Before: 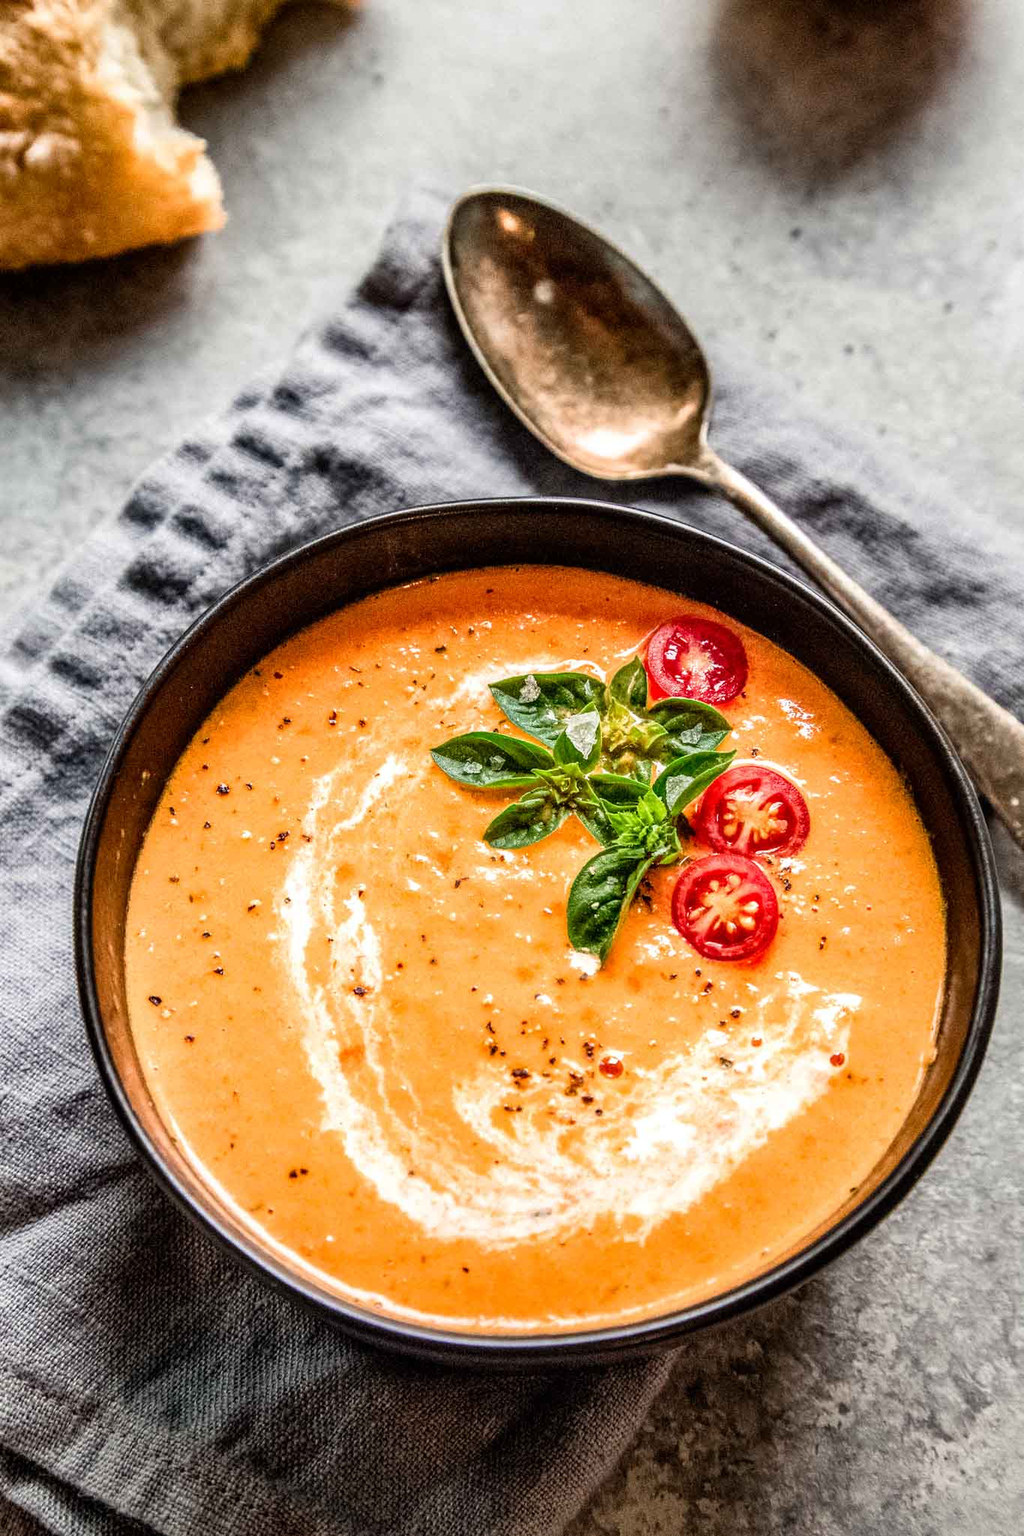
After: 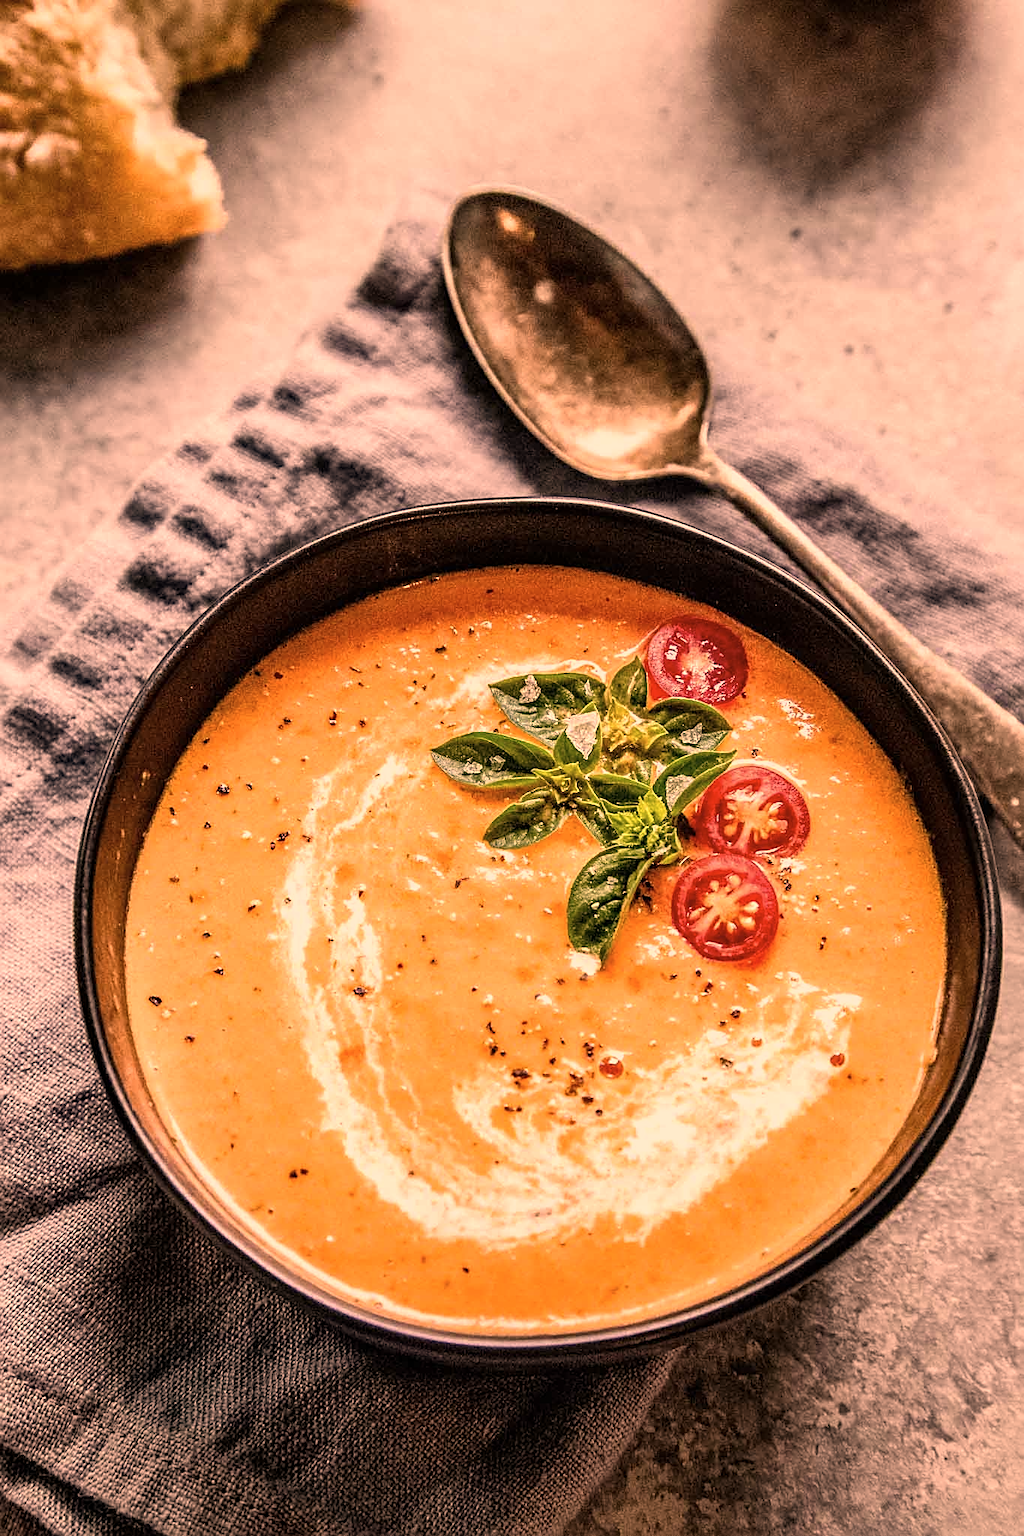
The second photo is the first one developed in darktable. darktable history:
sharpen: on, module defaults
color correction: highlights a* 39.54, highlights b* 39.66, saturation 0.689
